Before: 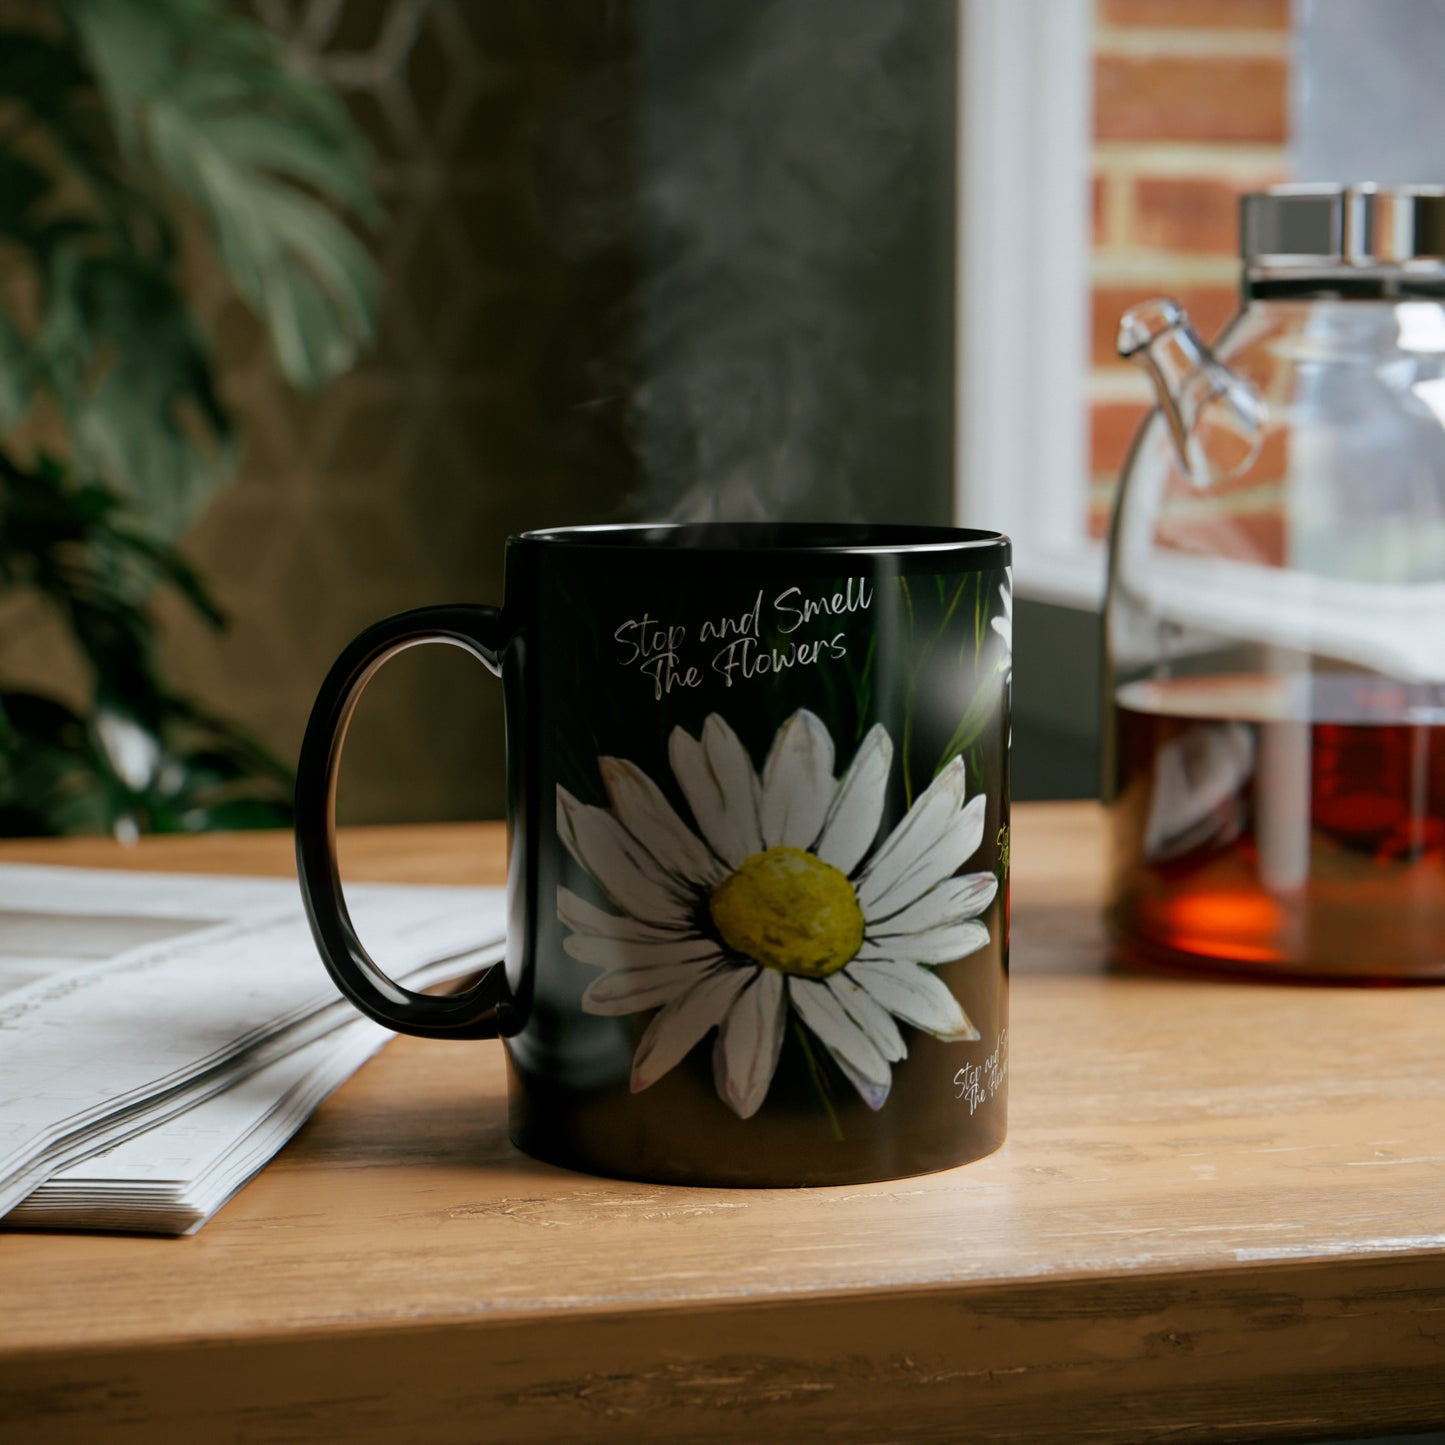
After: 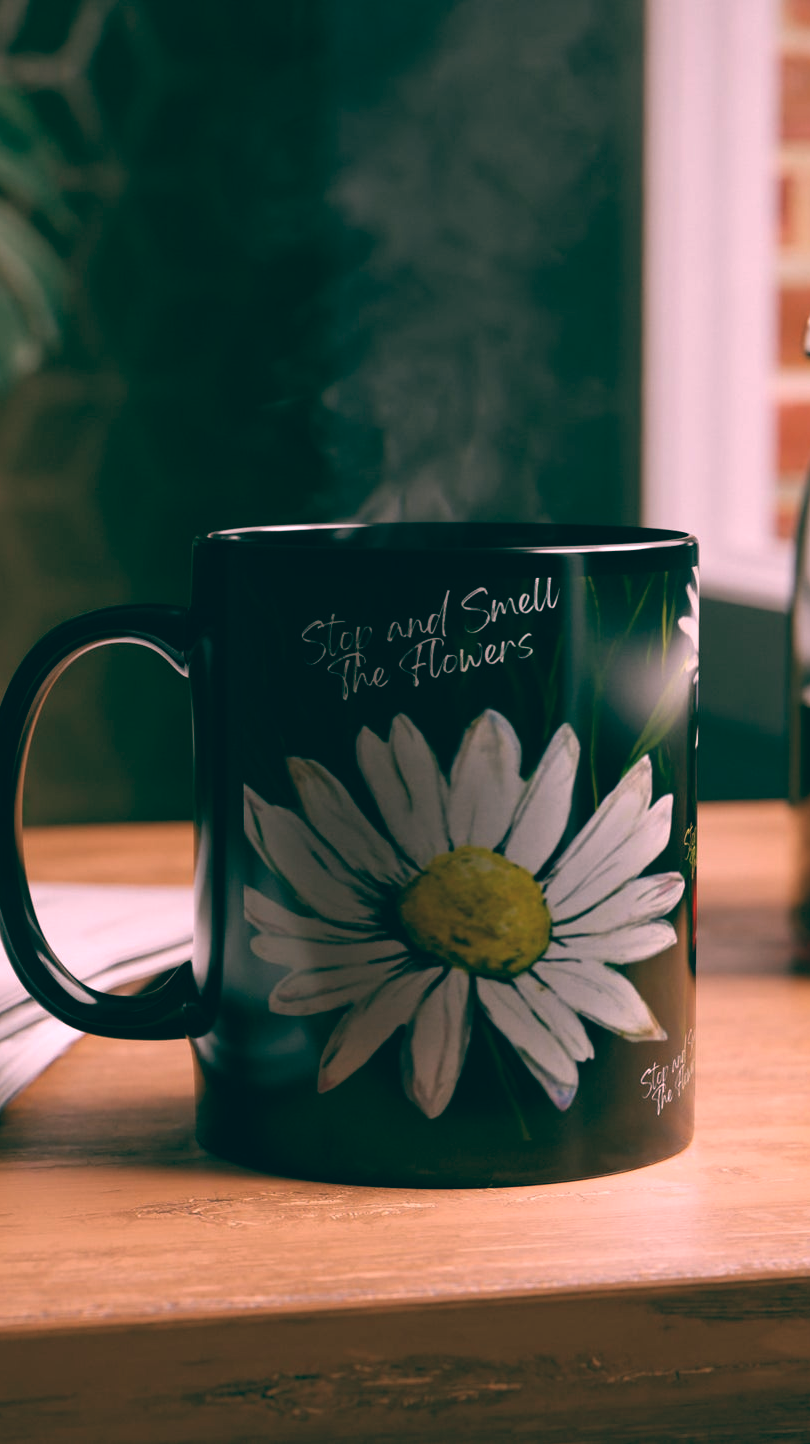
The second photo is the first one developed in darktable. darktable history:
crop: left 21.674%, right 22.086%
white balance: red 1.188, blue 1.11
color balance: lift [1.005, 0.99, 1.007, 1.01], gamma [1, 0.979, 1.011, 1.021], gain [0.923, 1.098, 1.025, 0.902], input saturation 90.45%, contrast 7.73%, output saturation 105.91%
